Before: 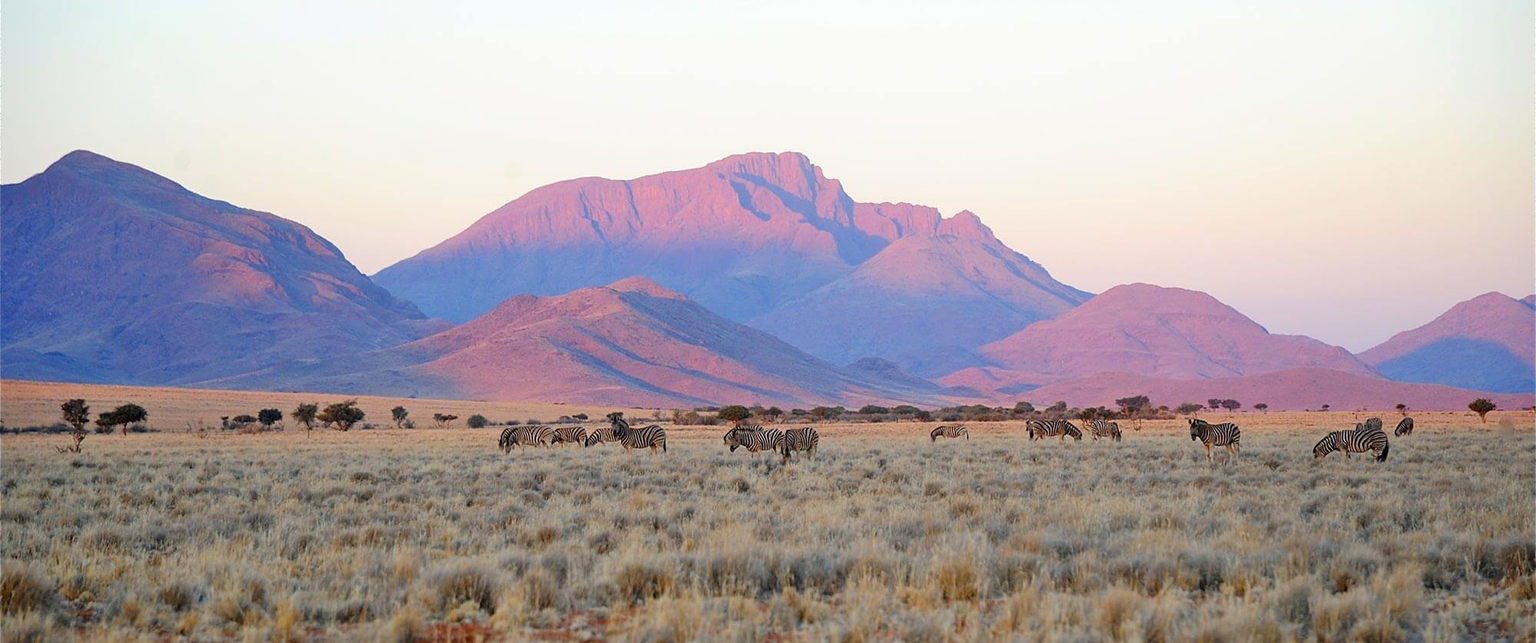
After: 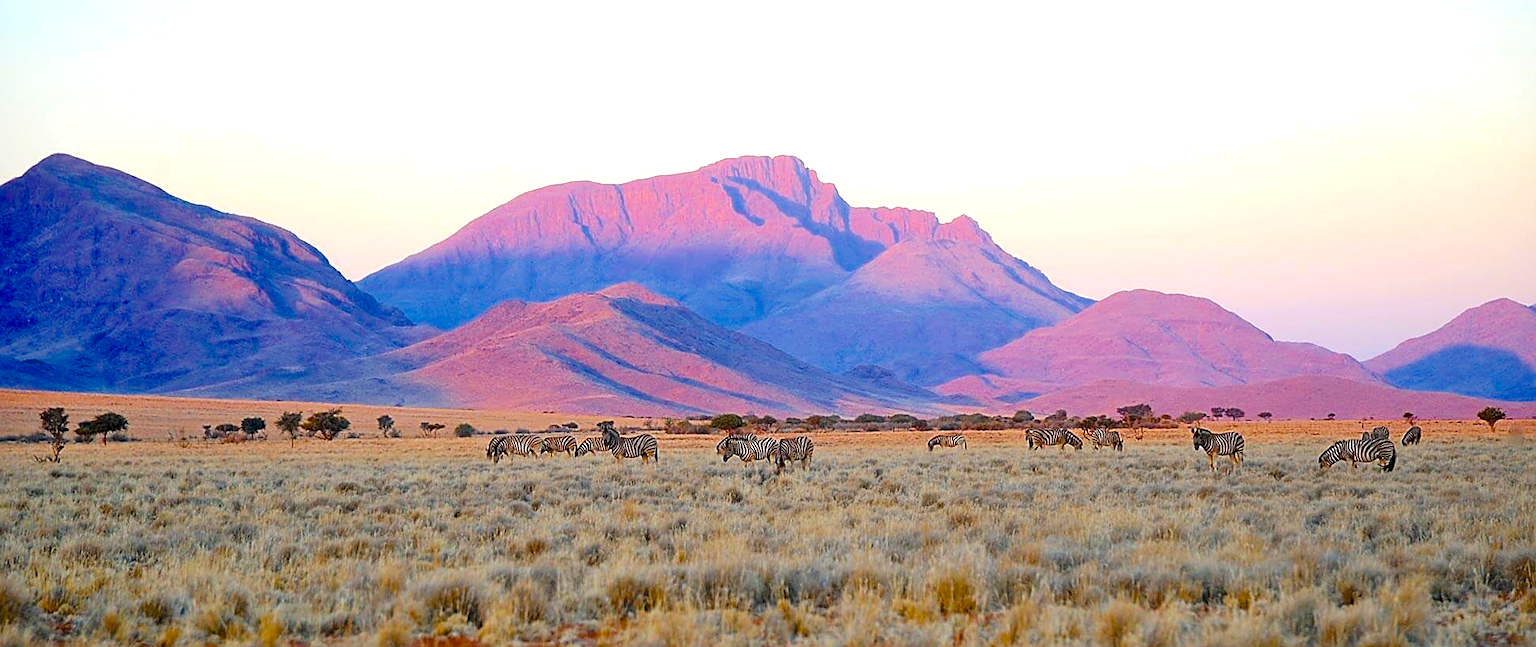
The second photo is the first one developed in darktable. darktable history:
sharpen: on, module defaults
exposure: exposure 0.295 EV, compensate highlight preservation false
color balance rgb: linear chroma grading › global chroma 14.46%, perceptual saturation grading › global saturation 19.615%, global vibrance 15.898%, saturation formula JzAzBz (2021)
crop and rotate: left 1.463%, right 0.634%, bottom 1.226%
